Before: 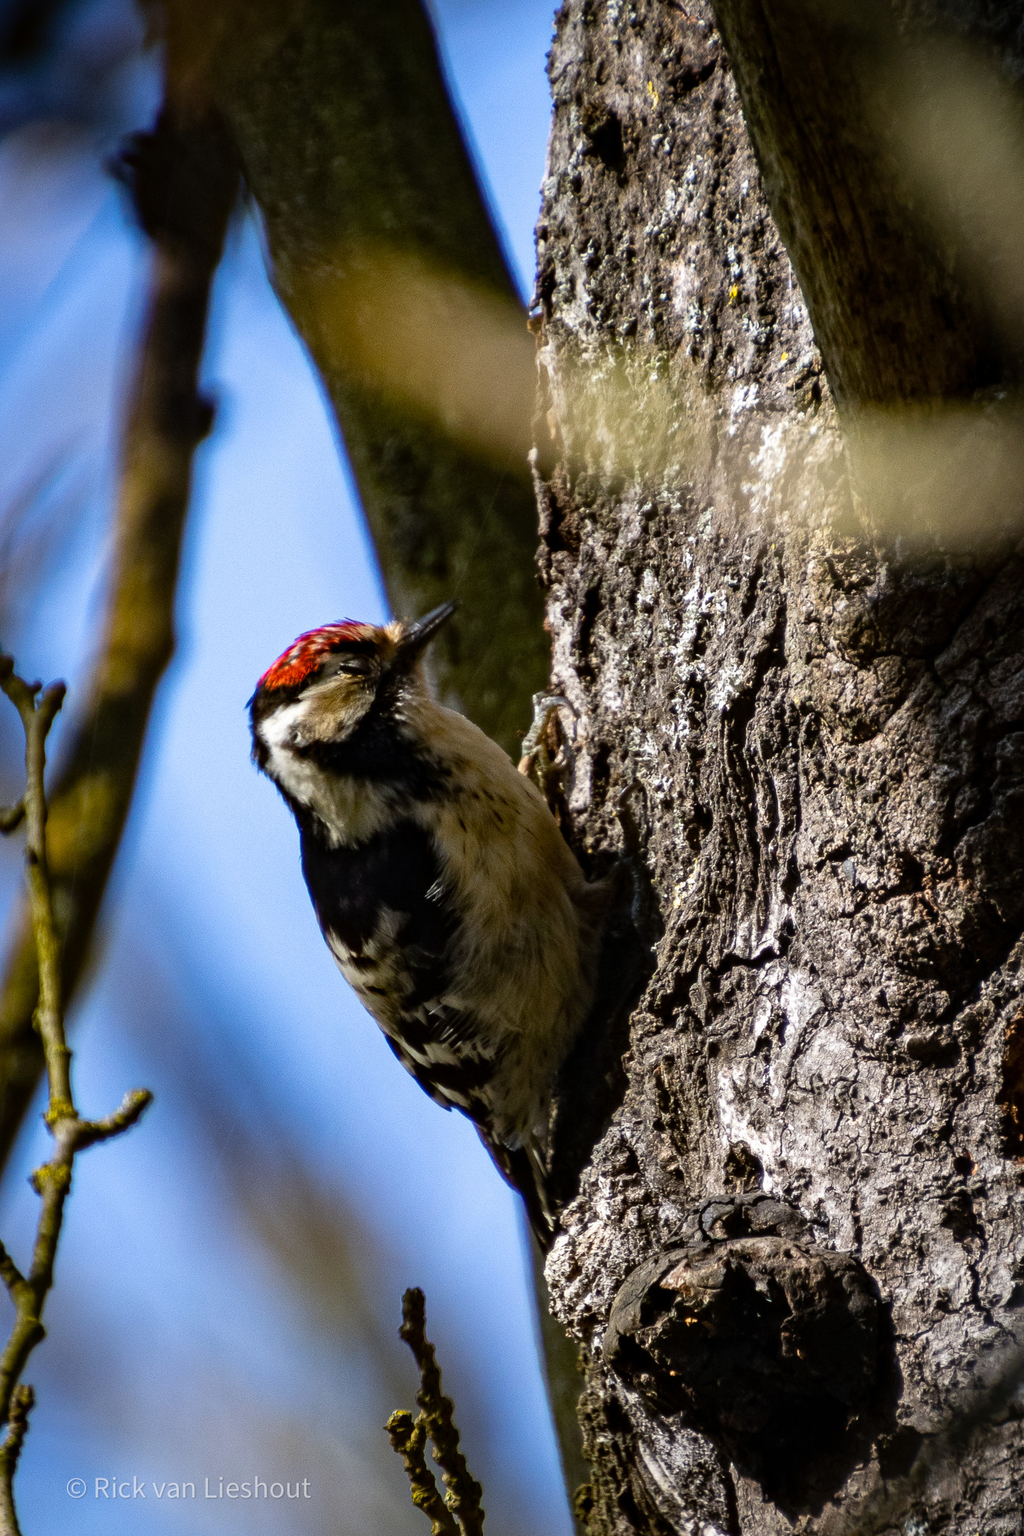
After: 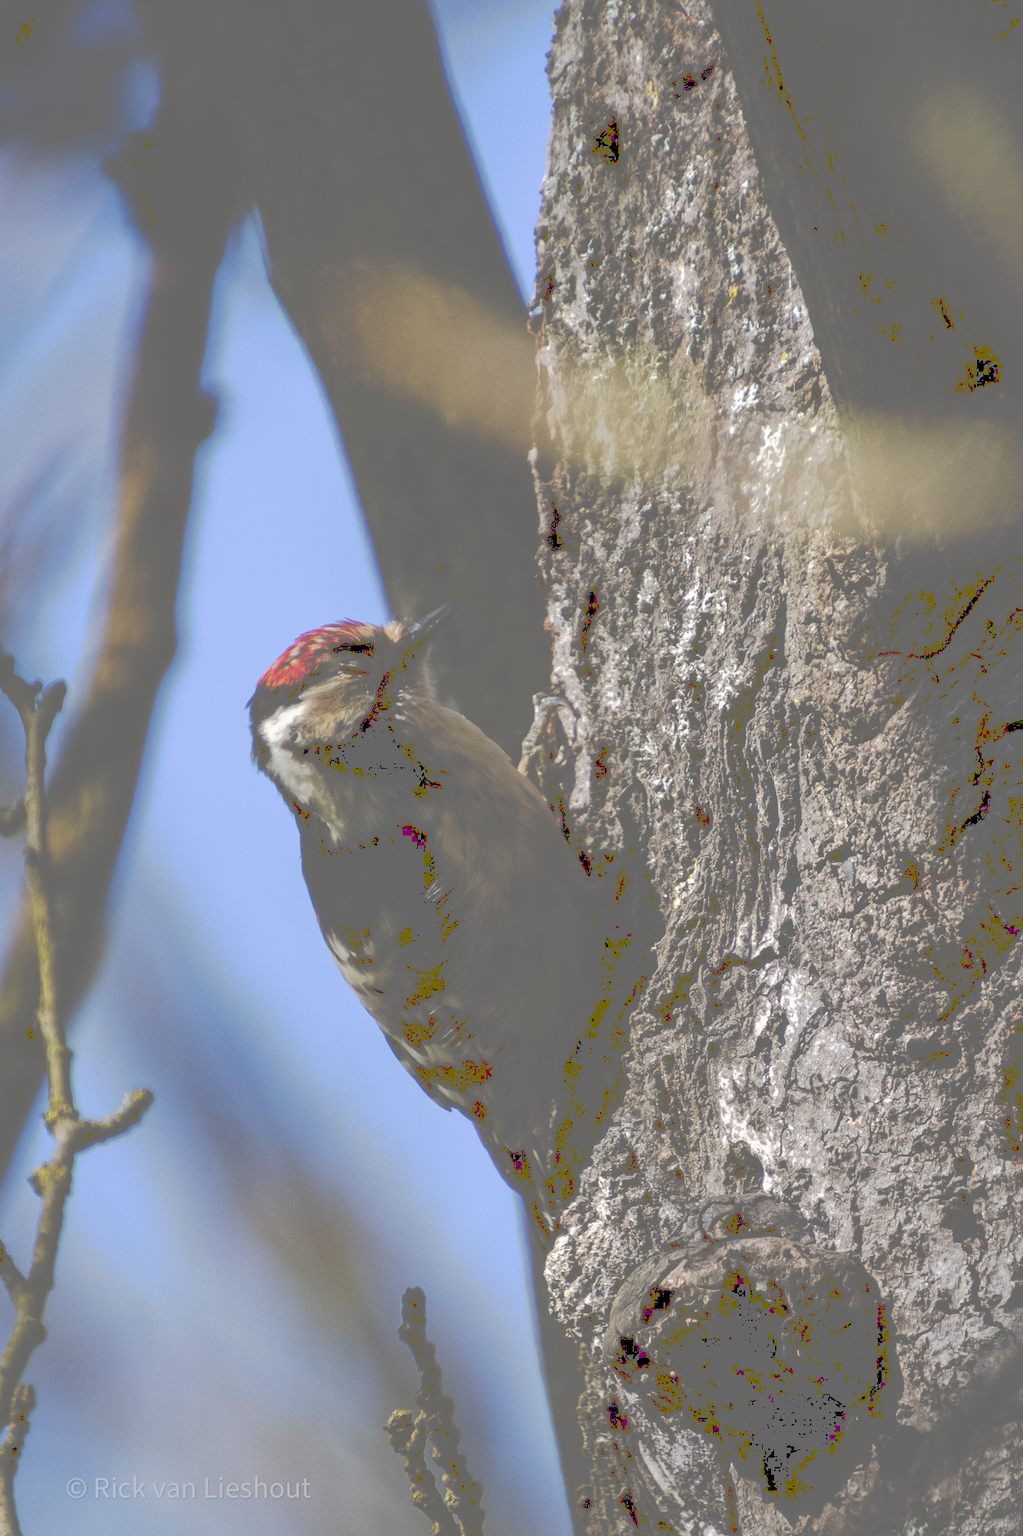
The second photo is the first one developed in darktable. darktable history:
tone curve: curves: ch0 [(0, 0) (0.003, 0.43) (0.011, 0.433) (0.025, 0.434) (0.044, 0.436) (0.069, 0.439) (0.1, 0.442) (0.136, 0.446) (0.177, 0.449) (0.224, 0.454) (0.277, 0.462) (0.335, 0.488) (0.399, 0.524) (0.468, 0.566) (0.543, 0.615) (0.623, 0.666) (0.709, 0.718) (0.801, 0.761) (0.898, 0.801) (1, 1)], preserve colors none
